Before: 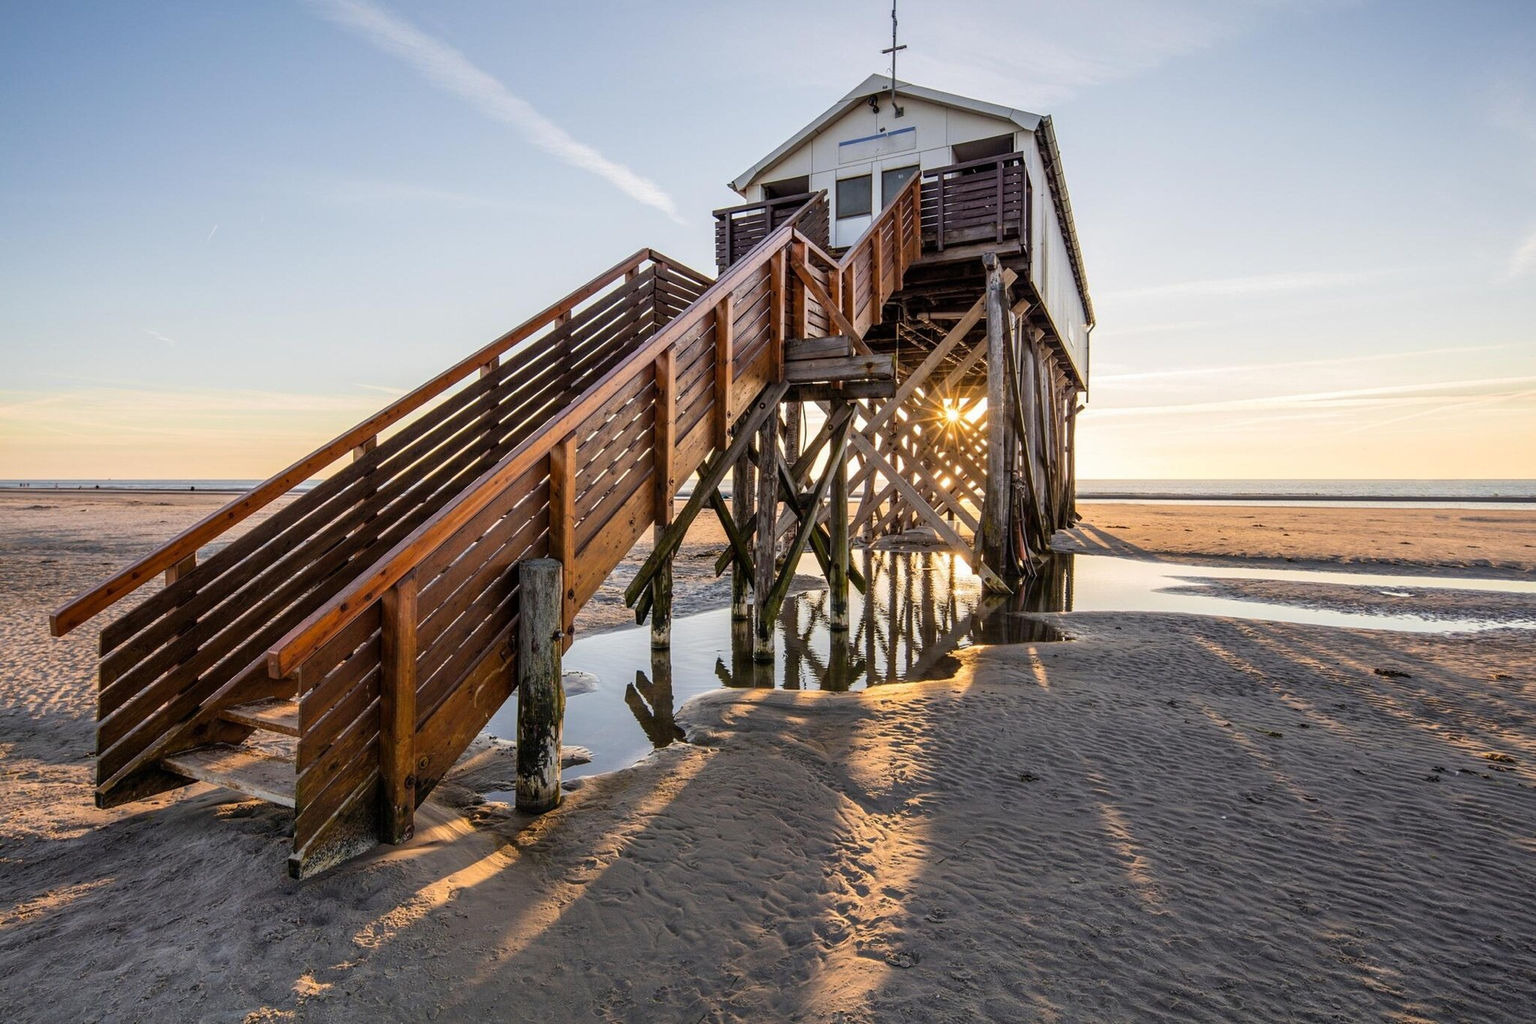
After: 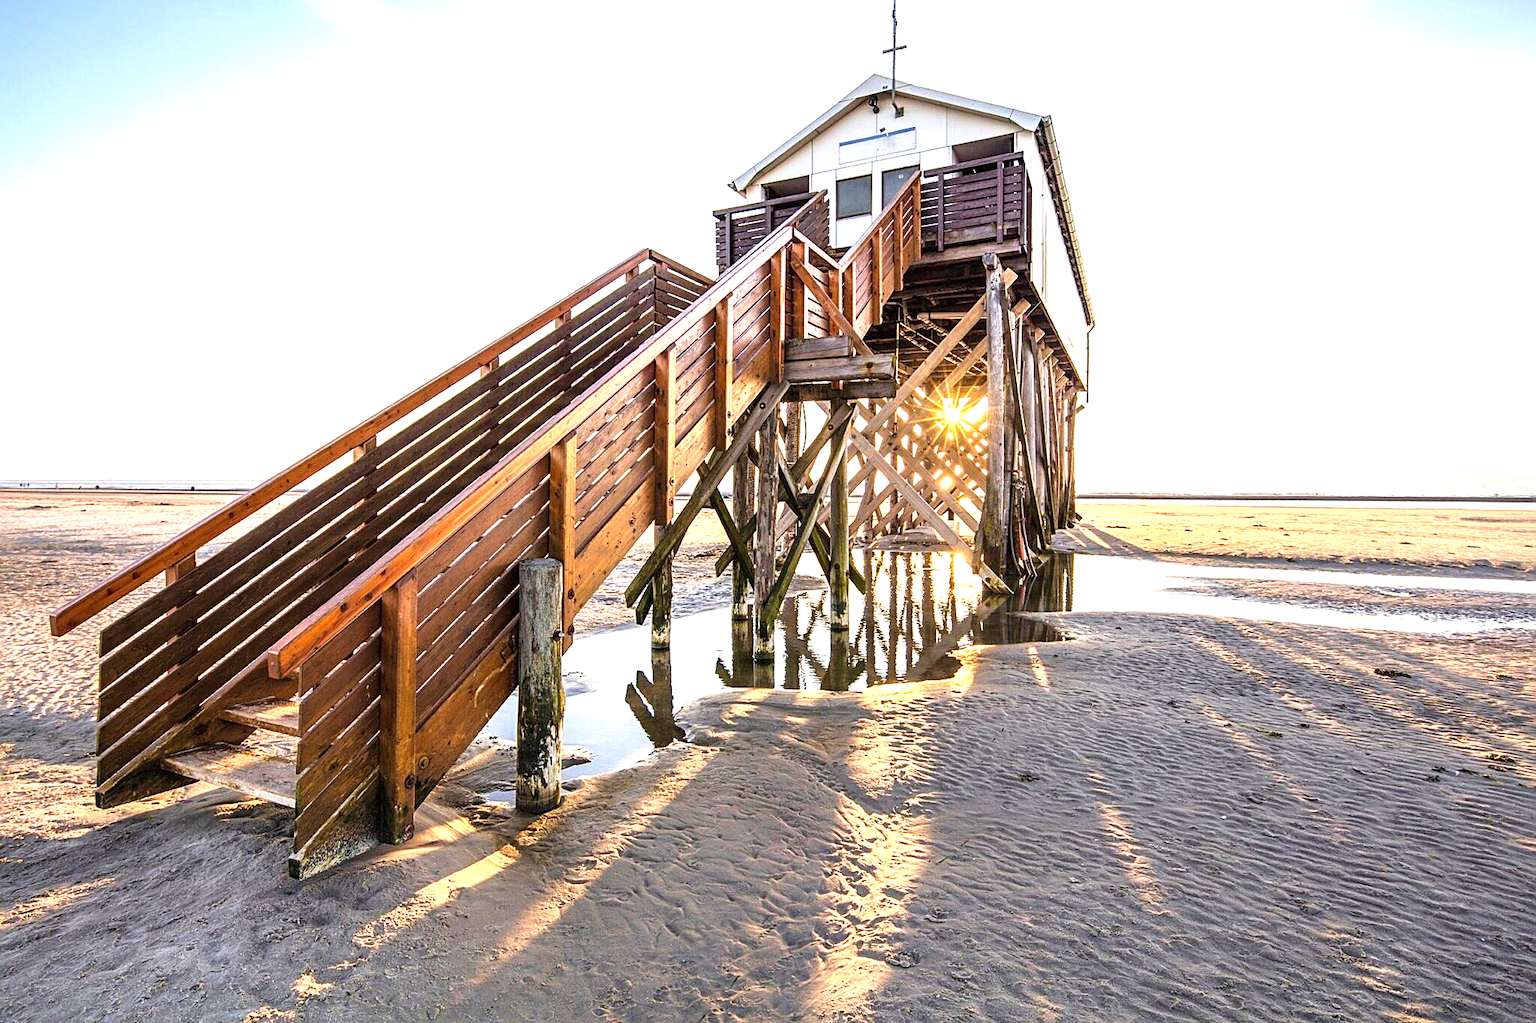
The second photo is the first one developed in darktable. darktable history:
sharpen: on, module defaults
velvia: on, module defaults
exposure: black level correction 0, exposure 1.45 EV, compensate exposure bias true, compensate highlight preservation false
